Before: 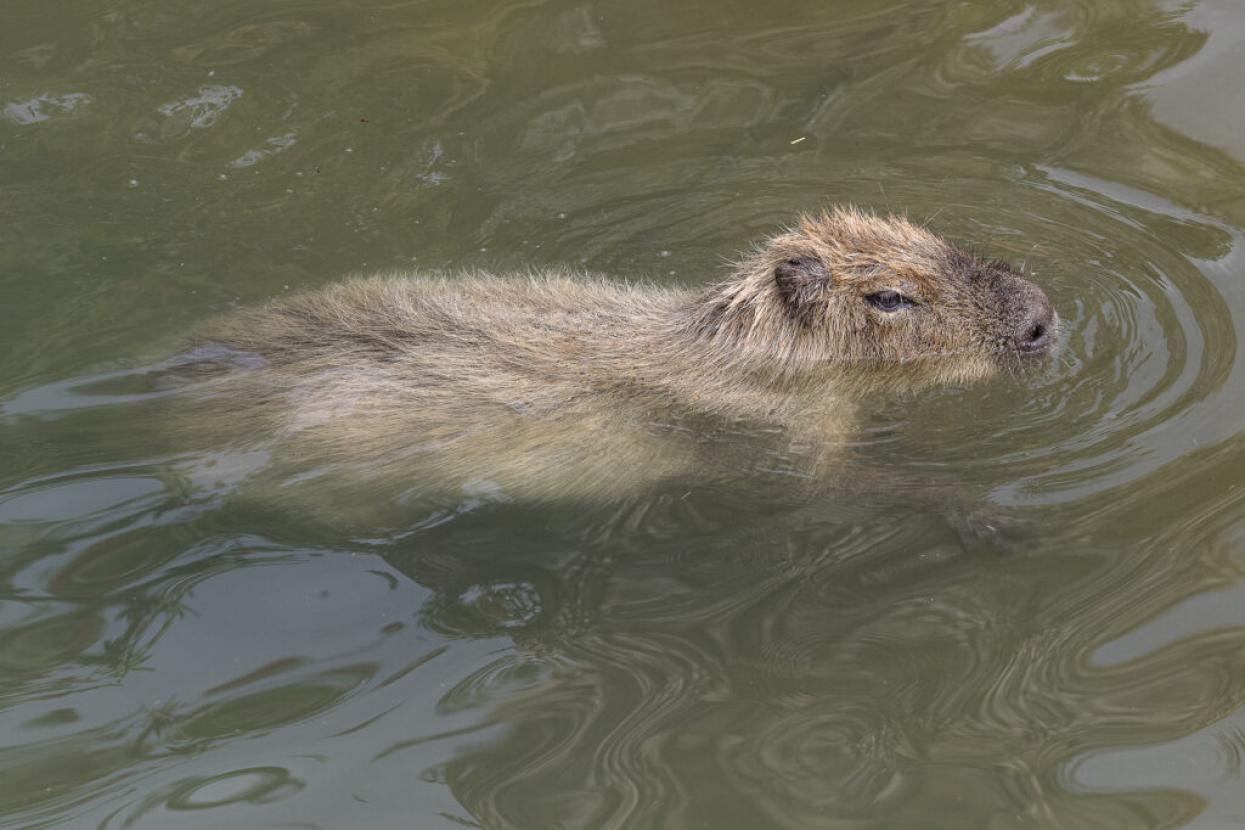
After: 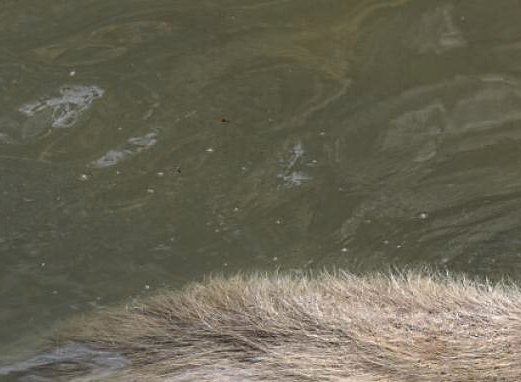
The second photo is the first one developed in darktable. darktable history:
color zones: curves: ch0 [(0.004, 0.388) (0.125, 0.392) (0.25, 0.404) (0.375, 0.5) (0.5, 0.5) (0.625, 0.5) (0.75, 0.5) (0.875, 0.5)]; ch1 [(0, 0.5) (0.125, 0.5) (0.25, 0.5) (0.375, 0.124) (0.524, 0.124) (0.645, 0.128) (0.789, 0.132) (0.914, 0.096) (0.998, 0.068)]
exposure: compensate highlight preservation false
crop and rotate: left 11.236%, top 0.093%, right 46.905%, bottom 53.811%
levels: levels [0.052, 0.496, 0.908]
sharpen: radius 1.814, amount 0.391, threshold 1.383
